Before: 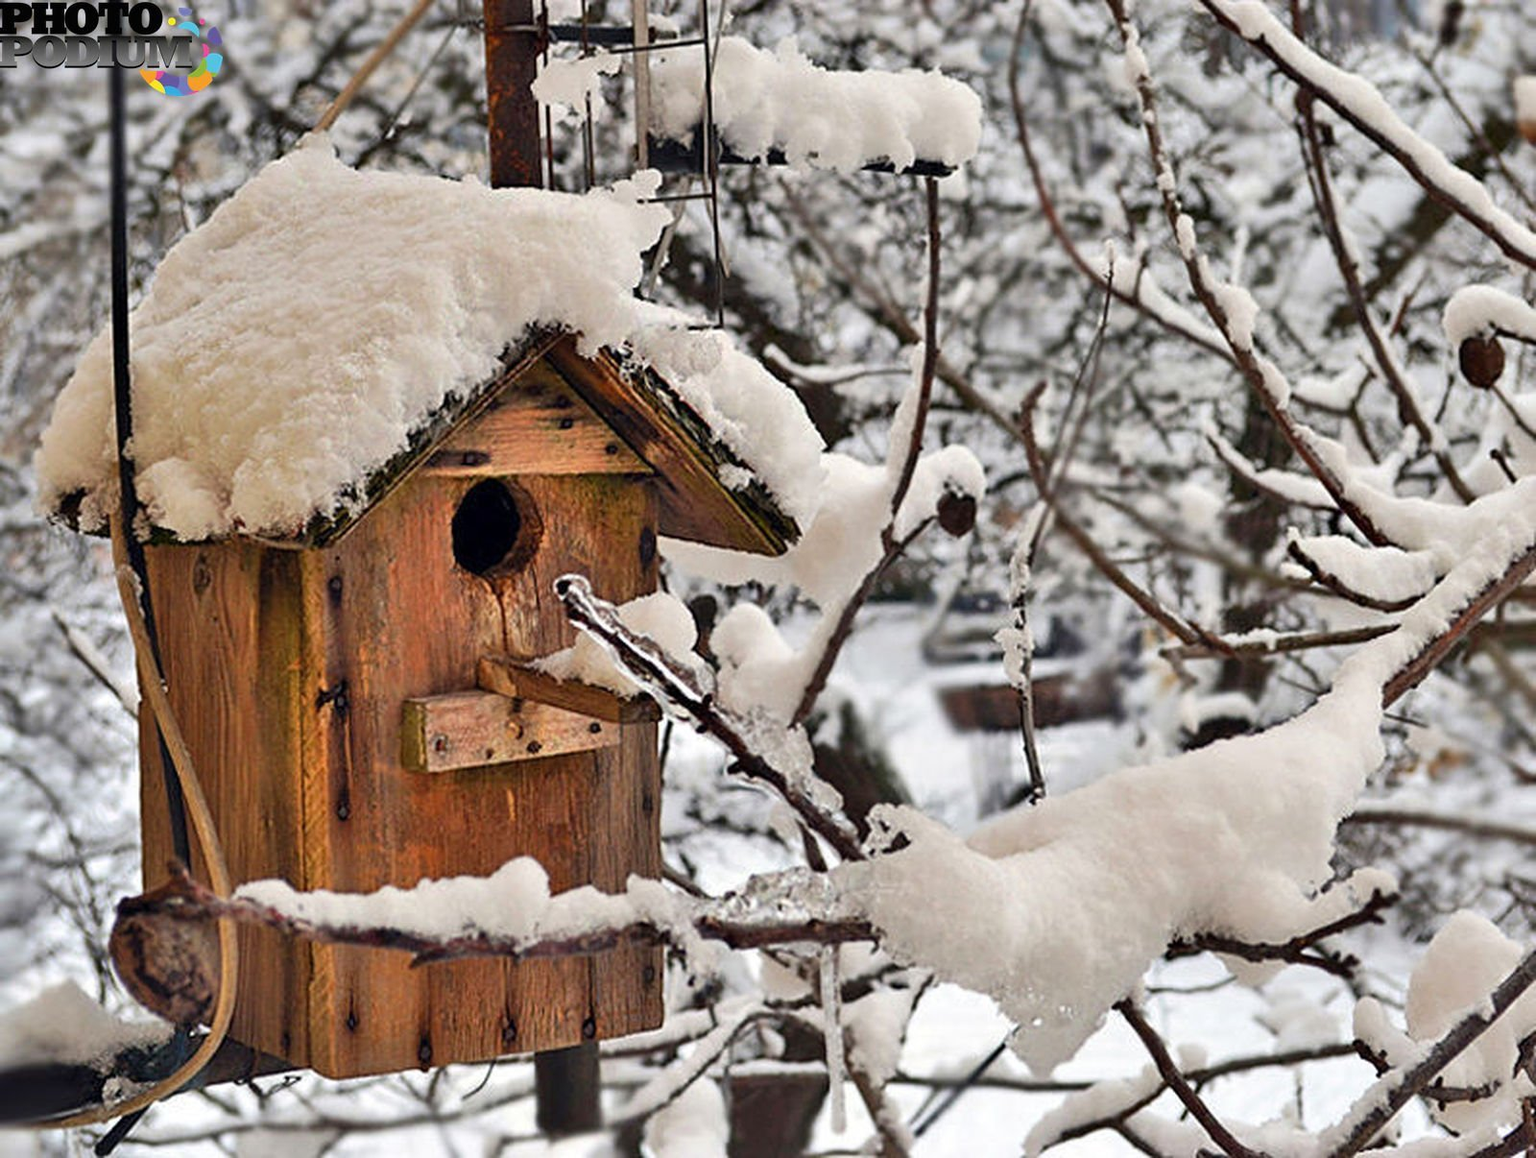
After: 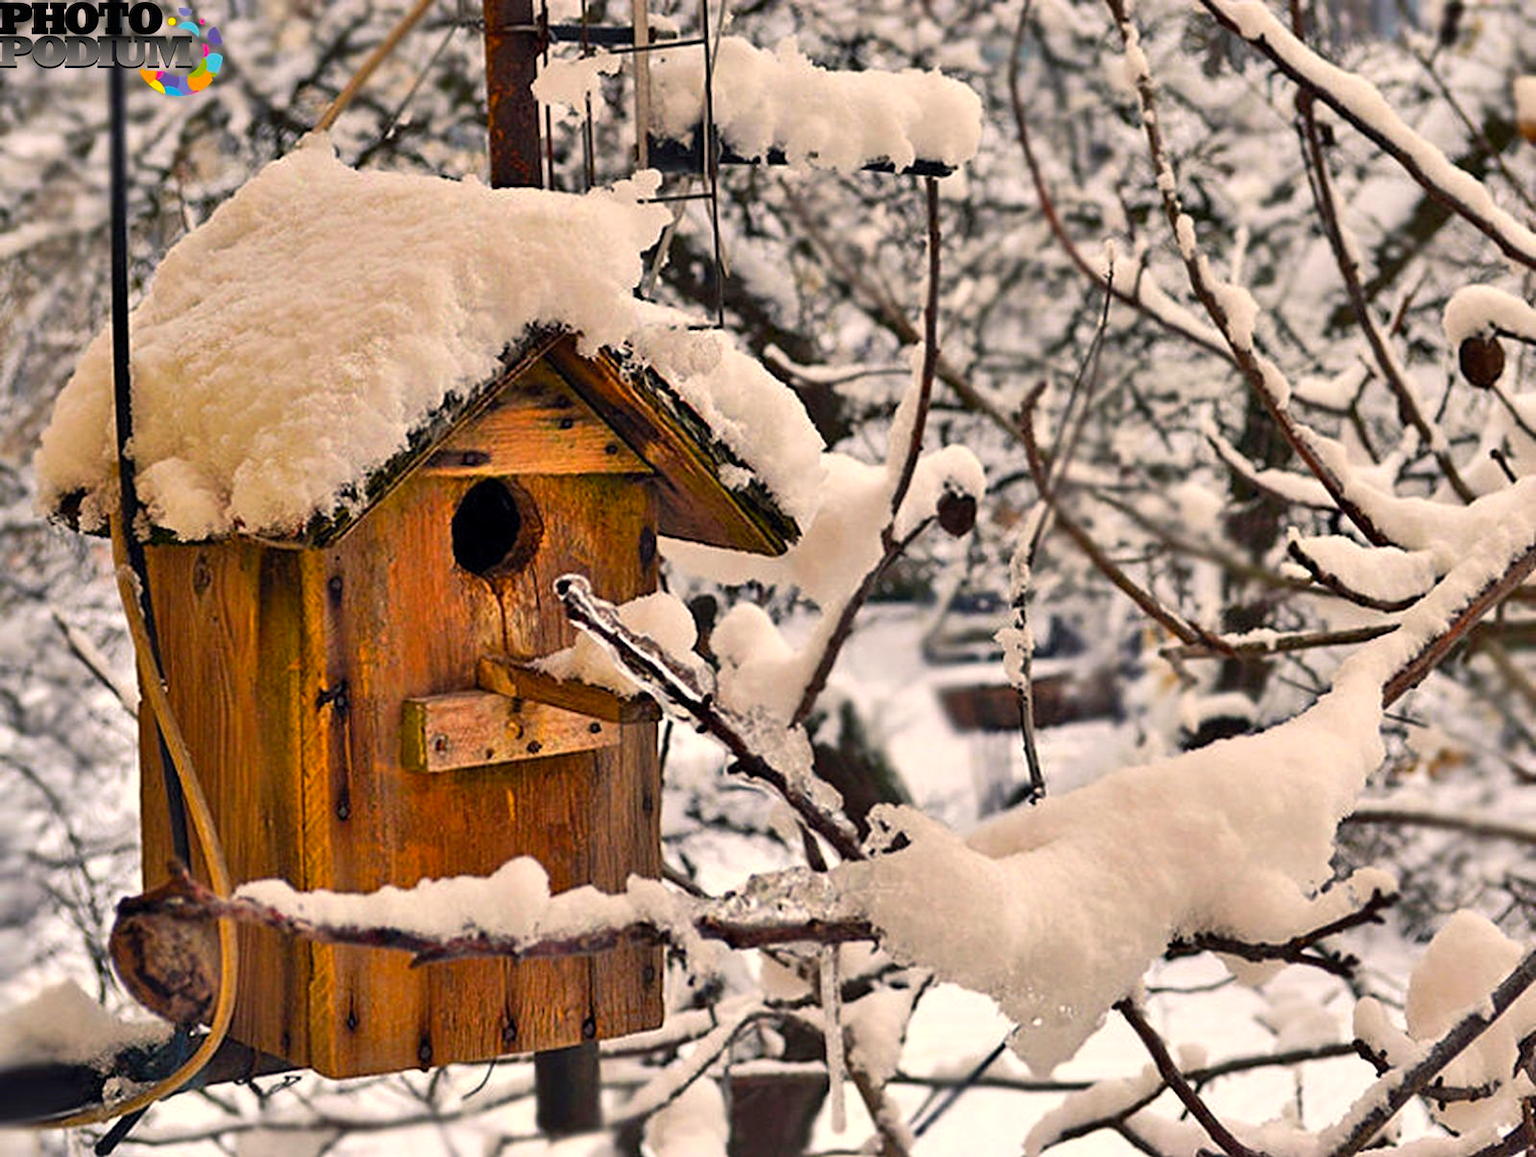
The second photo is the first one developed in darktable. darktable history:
color balance rgb: highlights gain › chroma 3.746%, highlights gain › hue 57.84°, perceptual saturation grading › global saturation 30.22%, global vibrance 11.549%, contrast 4.986%
